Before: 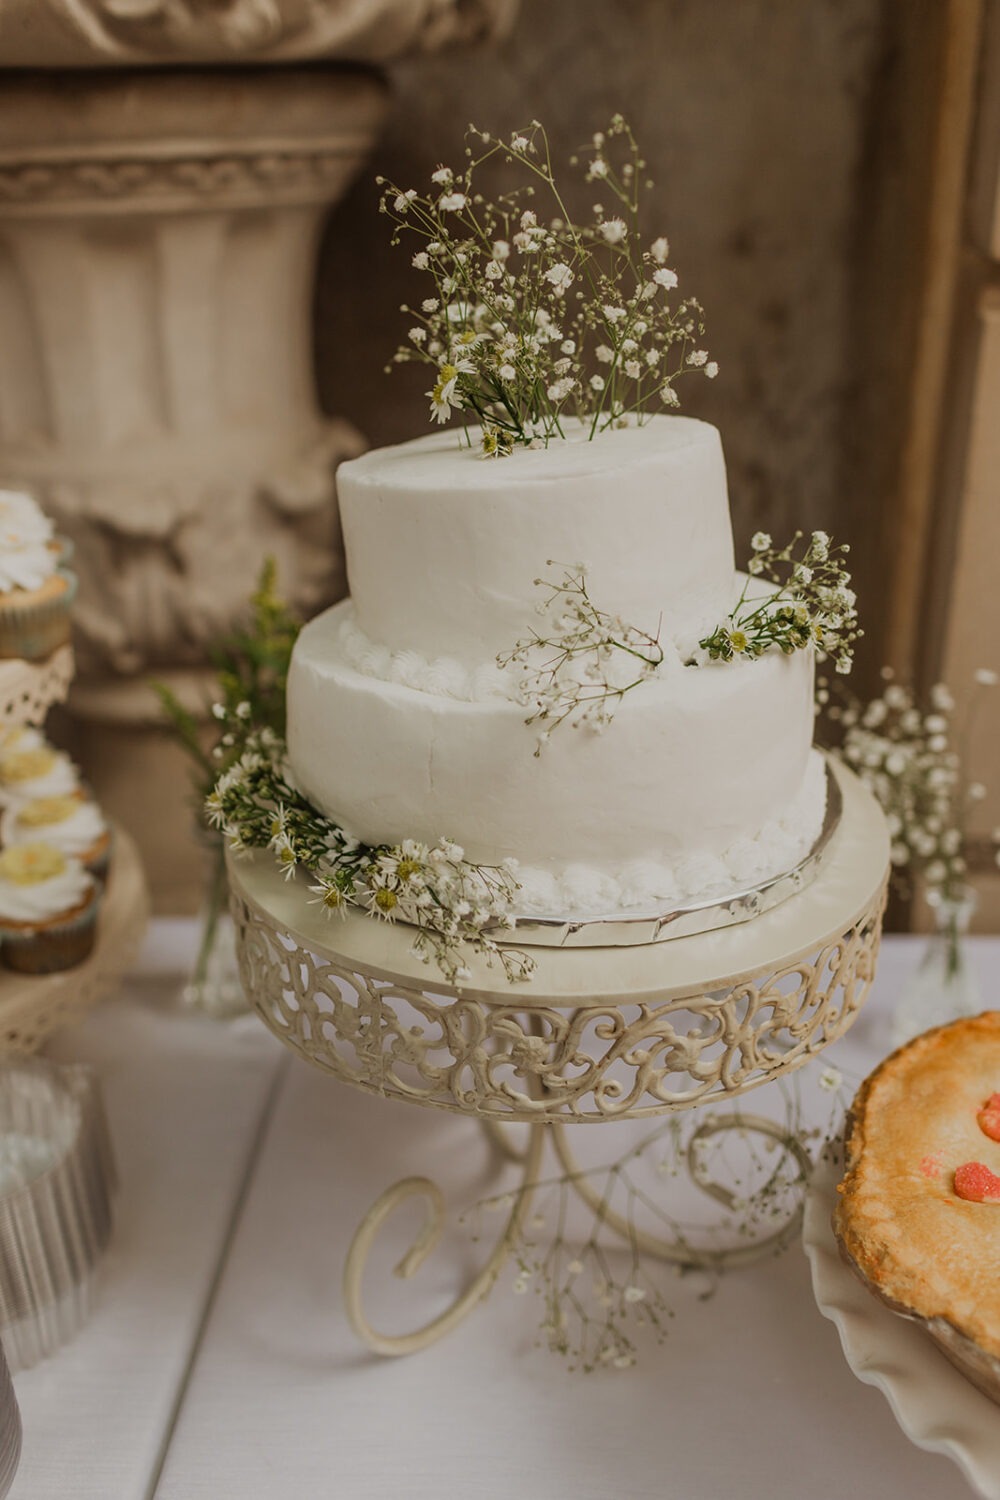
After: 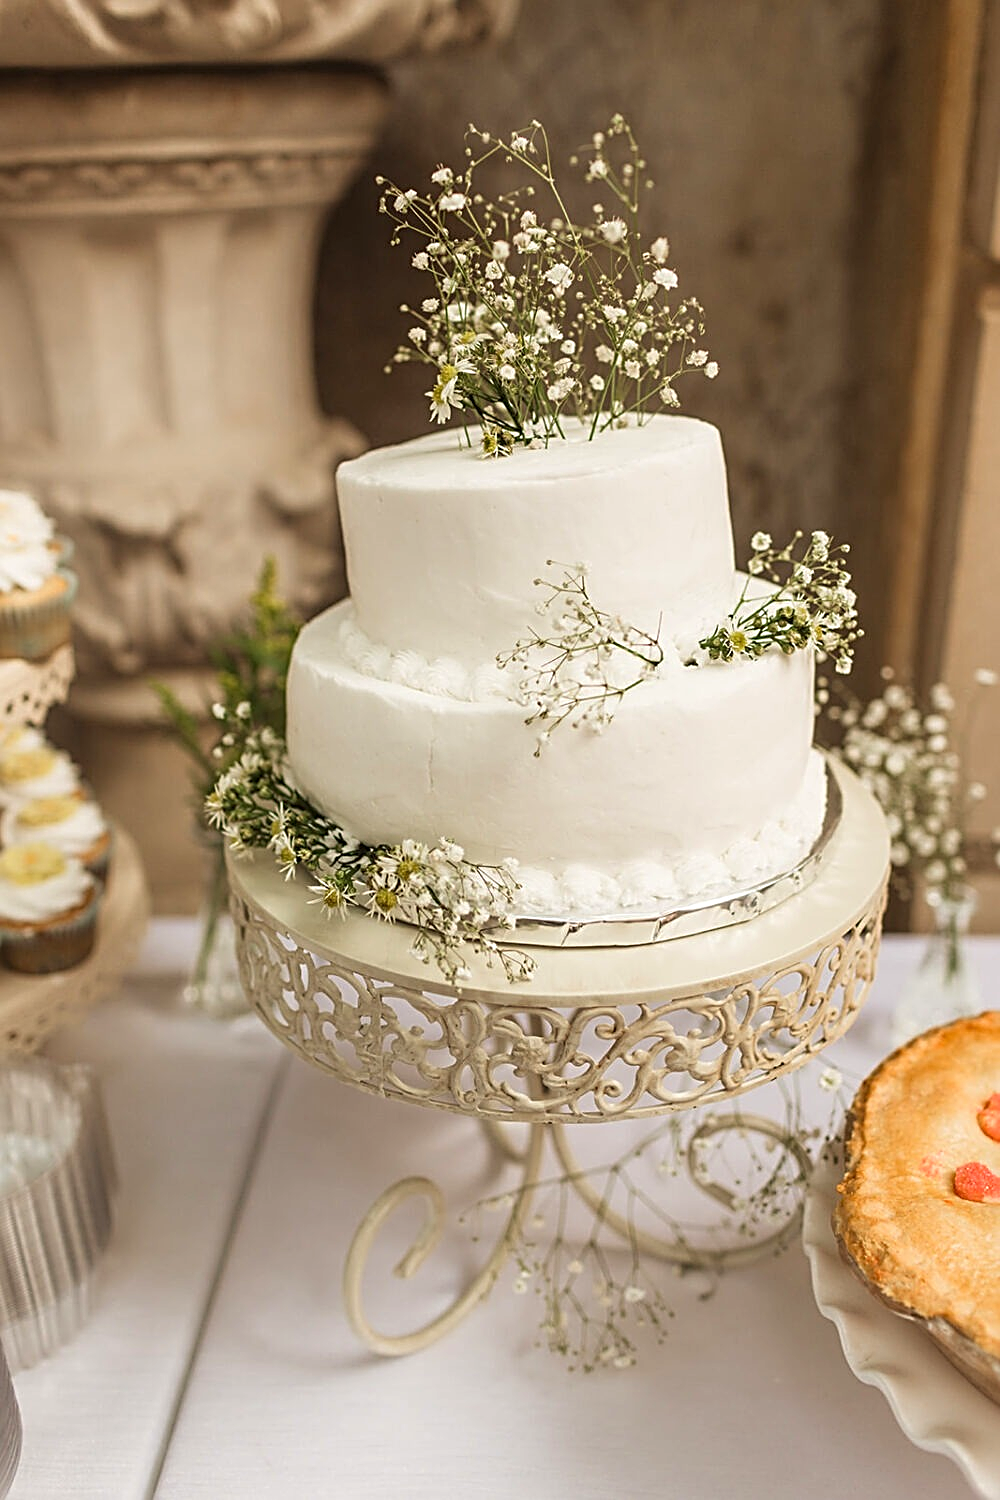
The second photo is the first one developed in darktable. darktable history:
exposure: exposure 0.767 EV, compensate highlight preservation false
sharpen: radius 2.628, amount 0.681
